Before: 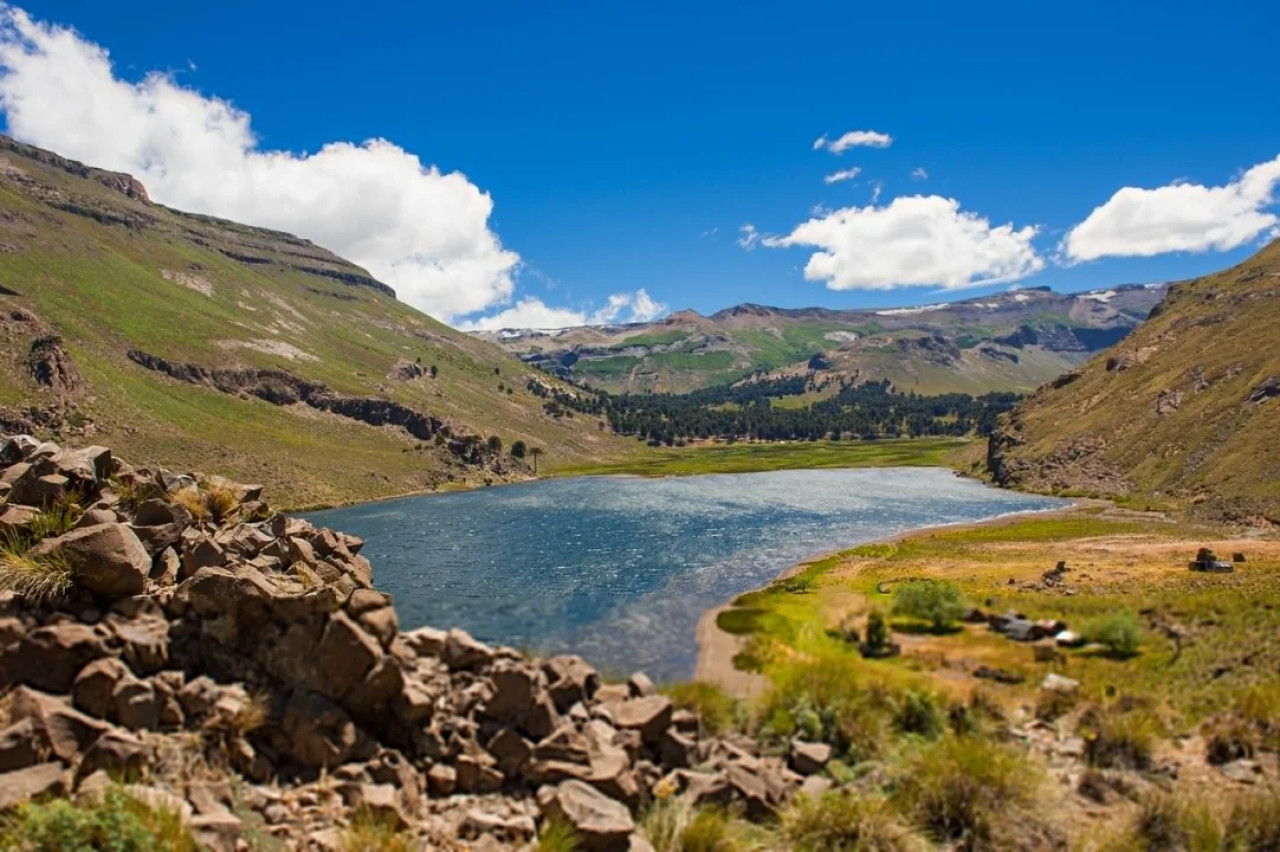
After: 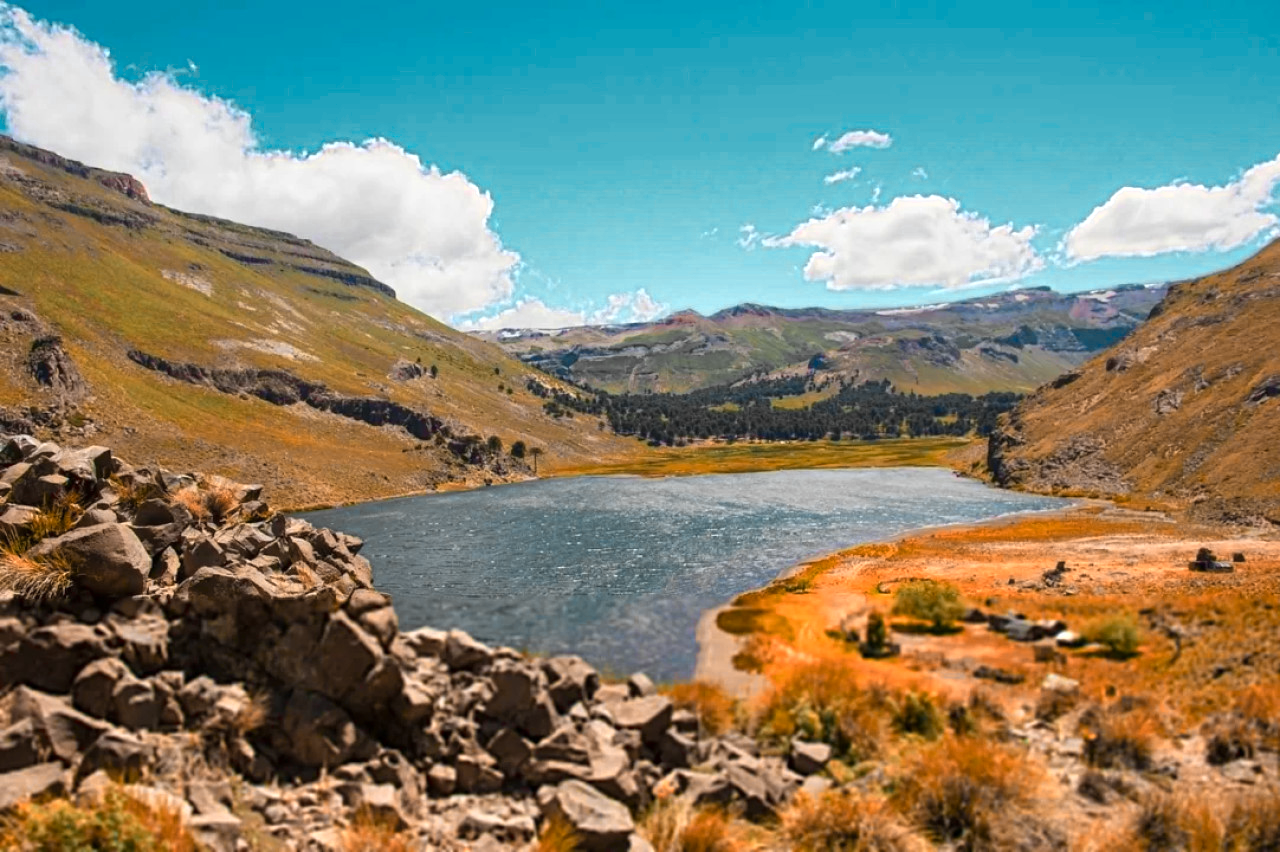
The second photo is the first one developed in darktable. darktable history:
color zones: curves: ch0 [(0.009, 0.528) (0.136, 0.6) (0.255, 0.586) (0.39, 0.528) (0.522, 0.584) (0.686, 0.736) (0.849, 0.561)]; ch1 [(0.045, 0.781) (0.14, 0.416) (0.257, 0.695) (0.442, 0.032) (0.738, 0.338) (0.818, 0.632) (0.891, 0.741) (1, 0.704)]; ch2 [(0, 0.667) (0.141, 0.52) (0.26, 0.37) (0.474, 0.432) (0.743, 0.286)]
velvia: strength 15%
